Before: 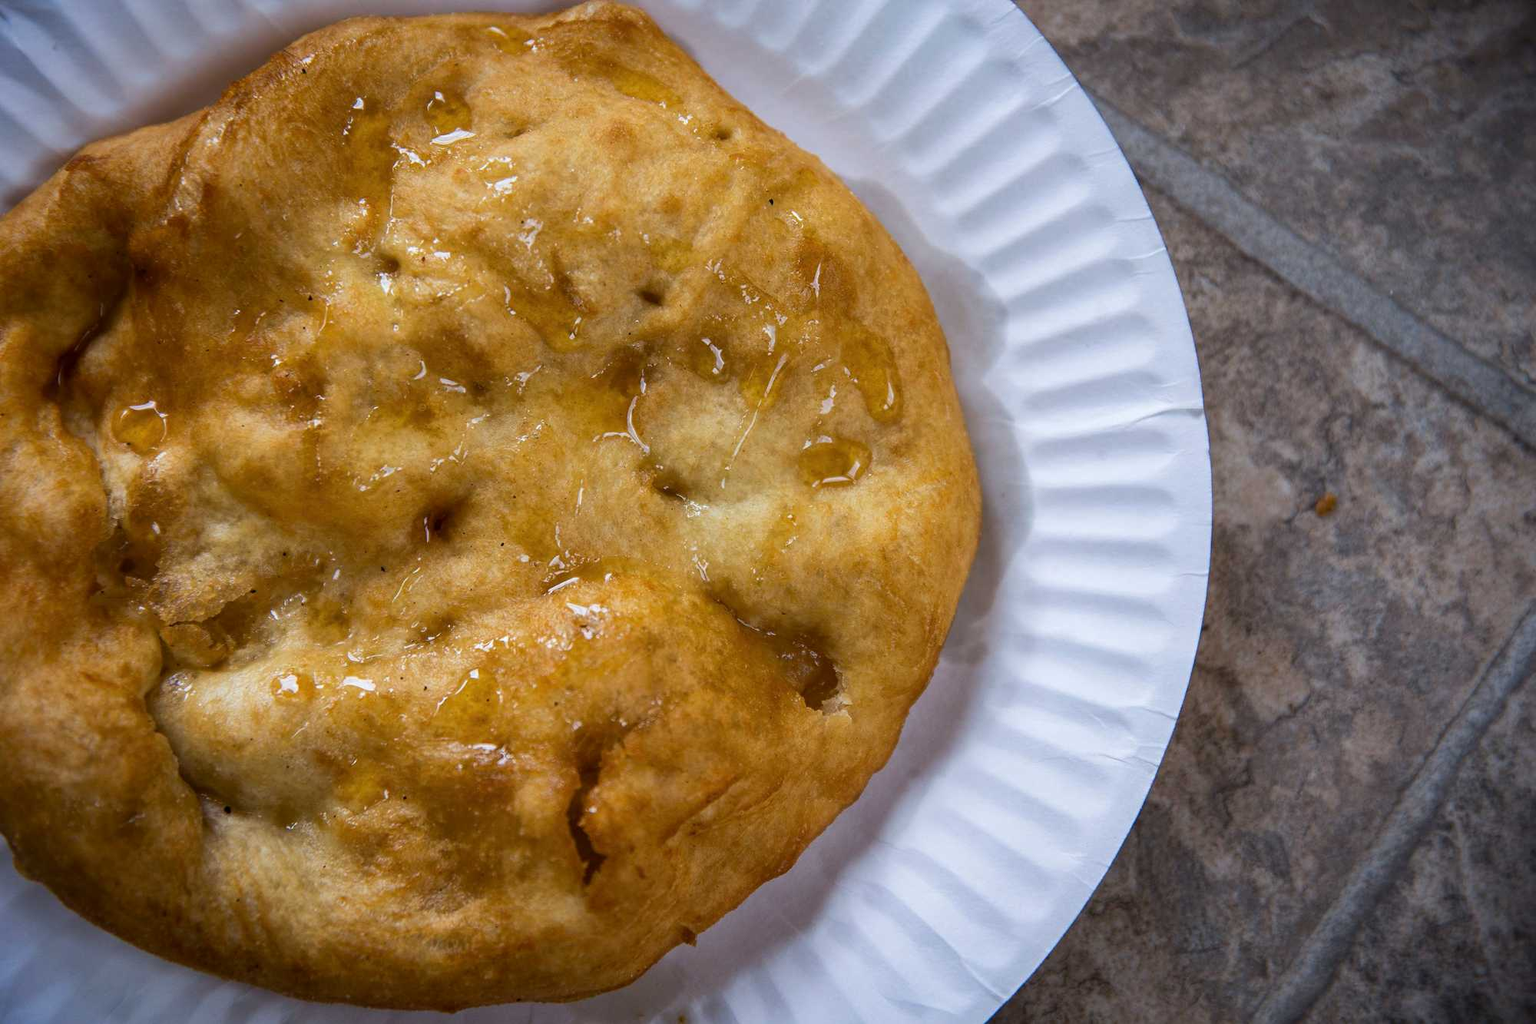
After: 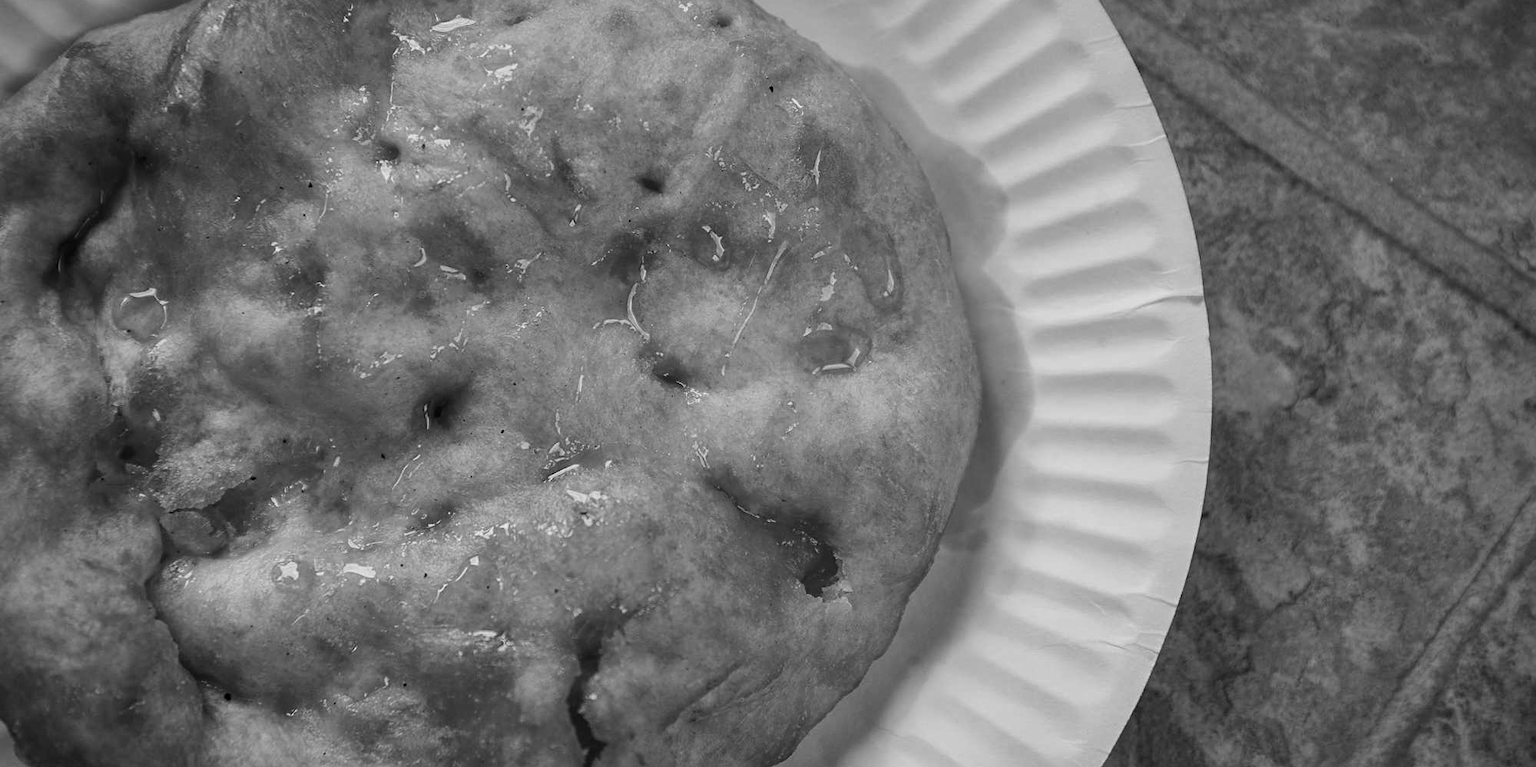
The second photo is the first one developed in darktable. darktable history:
exposure: exposure -0.293 EV, compensate highlight preservation false
sharpen: amount 0.2
contrast brightness saturation: contrast 0.05
monochrome: on, module defaults
shadows and highlights: shadows 52.34, highlights -28.23, soften with gaussian
crop: top 11.038%, bottom 13.962%
color zones: curves: ch1 [(0, 0.523) (0.143, 0.545) (0.286, 0.52) (0.429, 0.506) (0.571, 0.503) (0.714, 0.503) (0.857, 0.508) (1, 0.523)]
